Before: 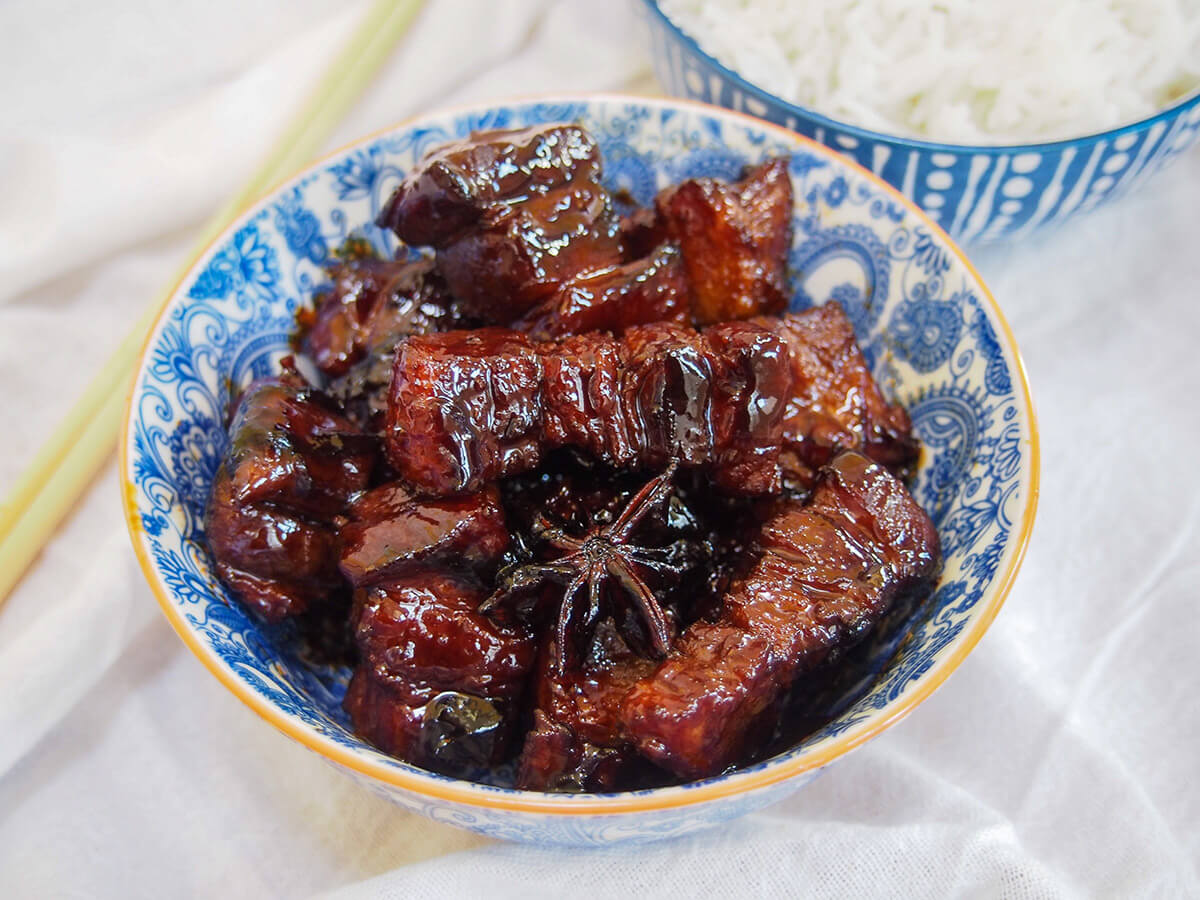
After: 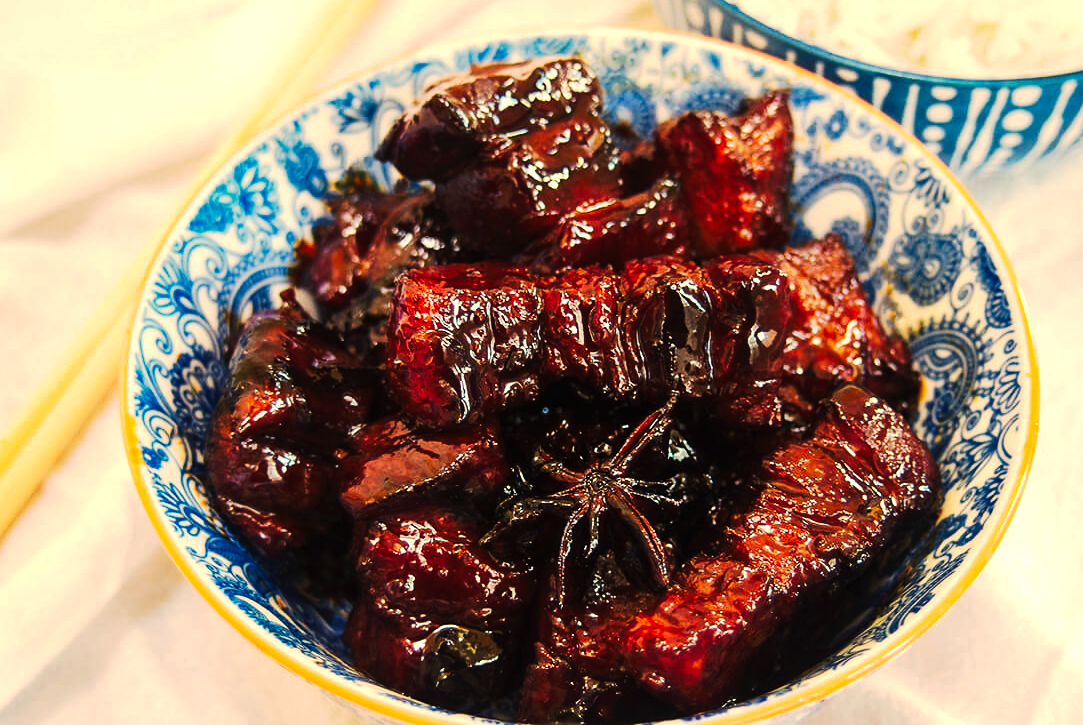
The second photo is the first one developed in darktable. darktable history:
tone equalizer: -8 EV -0.417 EV, -7 EV -0.389 EV, -6 EV -0.333 EV, -5 EV -0.222 EV, -3 EV 0.222 EV, -2 EV 0.333 EV, -1 EV 0.389 EV, +0 EV 0.417 EV, edges refinement/feathering 500, mask exposure compensation -1.57 EV, preserve details no
crop: top 7.49%, right 9.717%, bottom 11.943%
white balance: red 1.123, blue 0.83
tone curve: curves: ch0 [(0, 0) (0.003, 0.006) (0.011, 0.011) (0.025, 0.02) (0.044, 0.032) (0.069, 0.035) (0.1, 0.046) (0.136, 0.063) (0.177, 0.089) (0.224, 0.12) (0.277, 0.16) (0.335, 0.206) (0.399, 0.268) (0.468, 0.359) (0.543, 0.466) (0.623, 0.582) (0.709, 0.722) (0.801, 0.808) (0.898, 0.886) (1, 1)], preserve colors none
